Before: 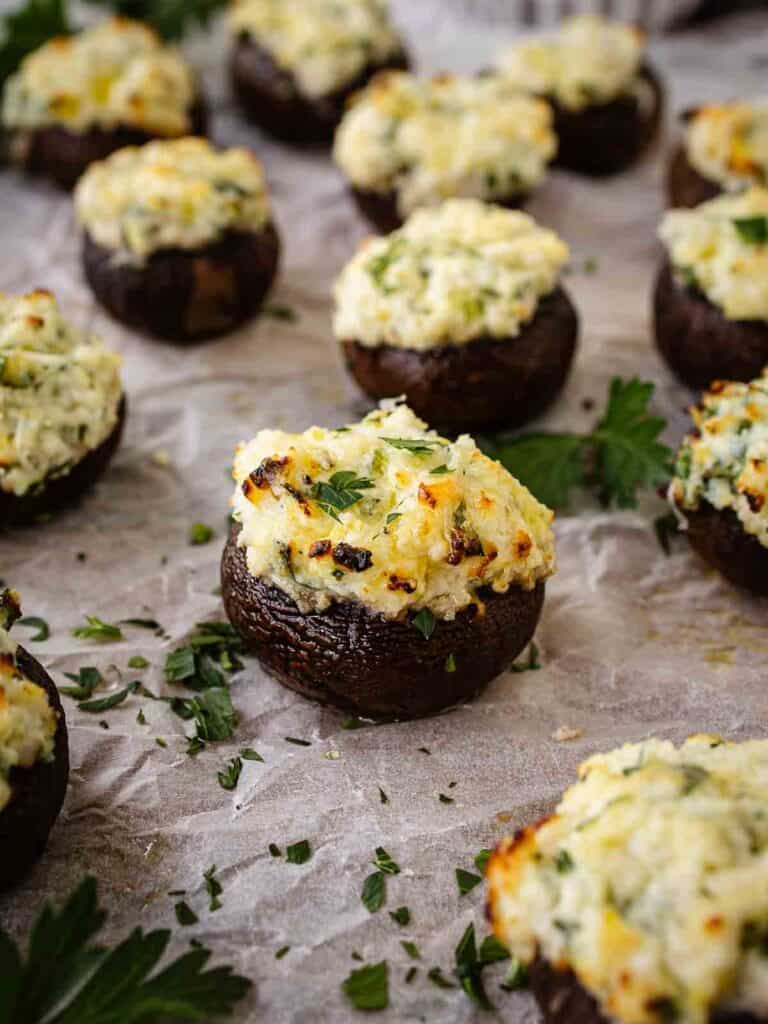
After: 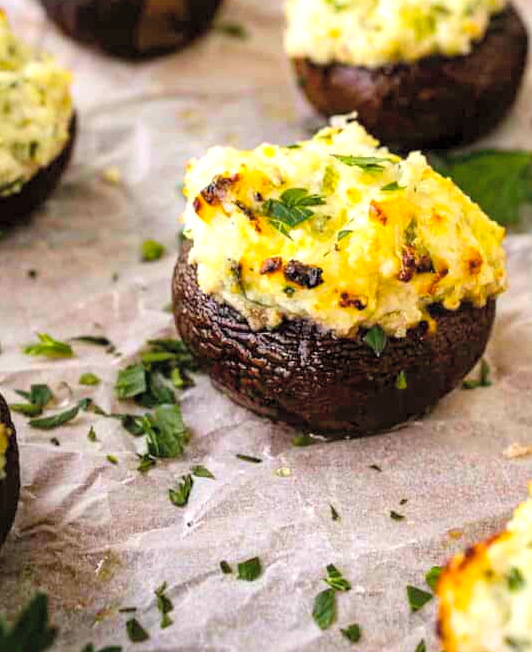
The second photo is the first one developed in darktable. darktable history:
color balance rgb: perceptual saturation grading › global saturation 25%, global vibrance 20%
contrast brightness saturation: brightness 0.15
exposure: black level correction 0.001, exposure 0.5 EV, compensate exposure bias true, compensate highlight preservation false
crop: left 6.488%, top 27.668%, right 24.183%, bottom 8.656%
